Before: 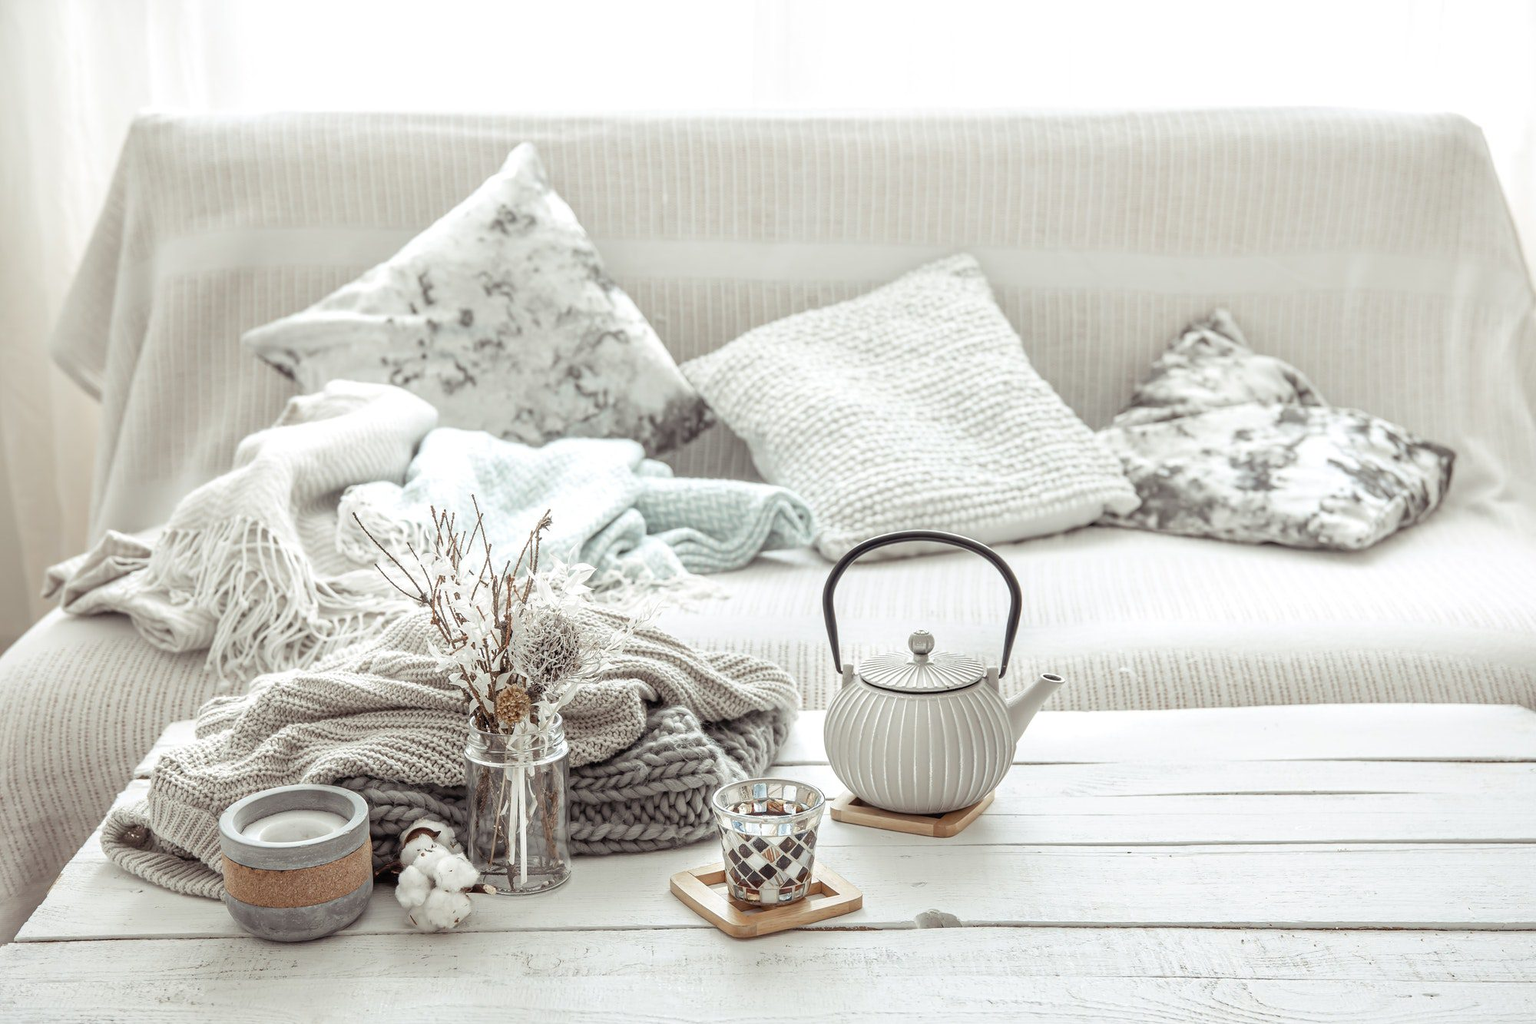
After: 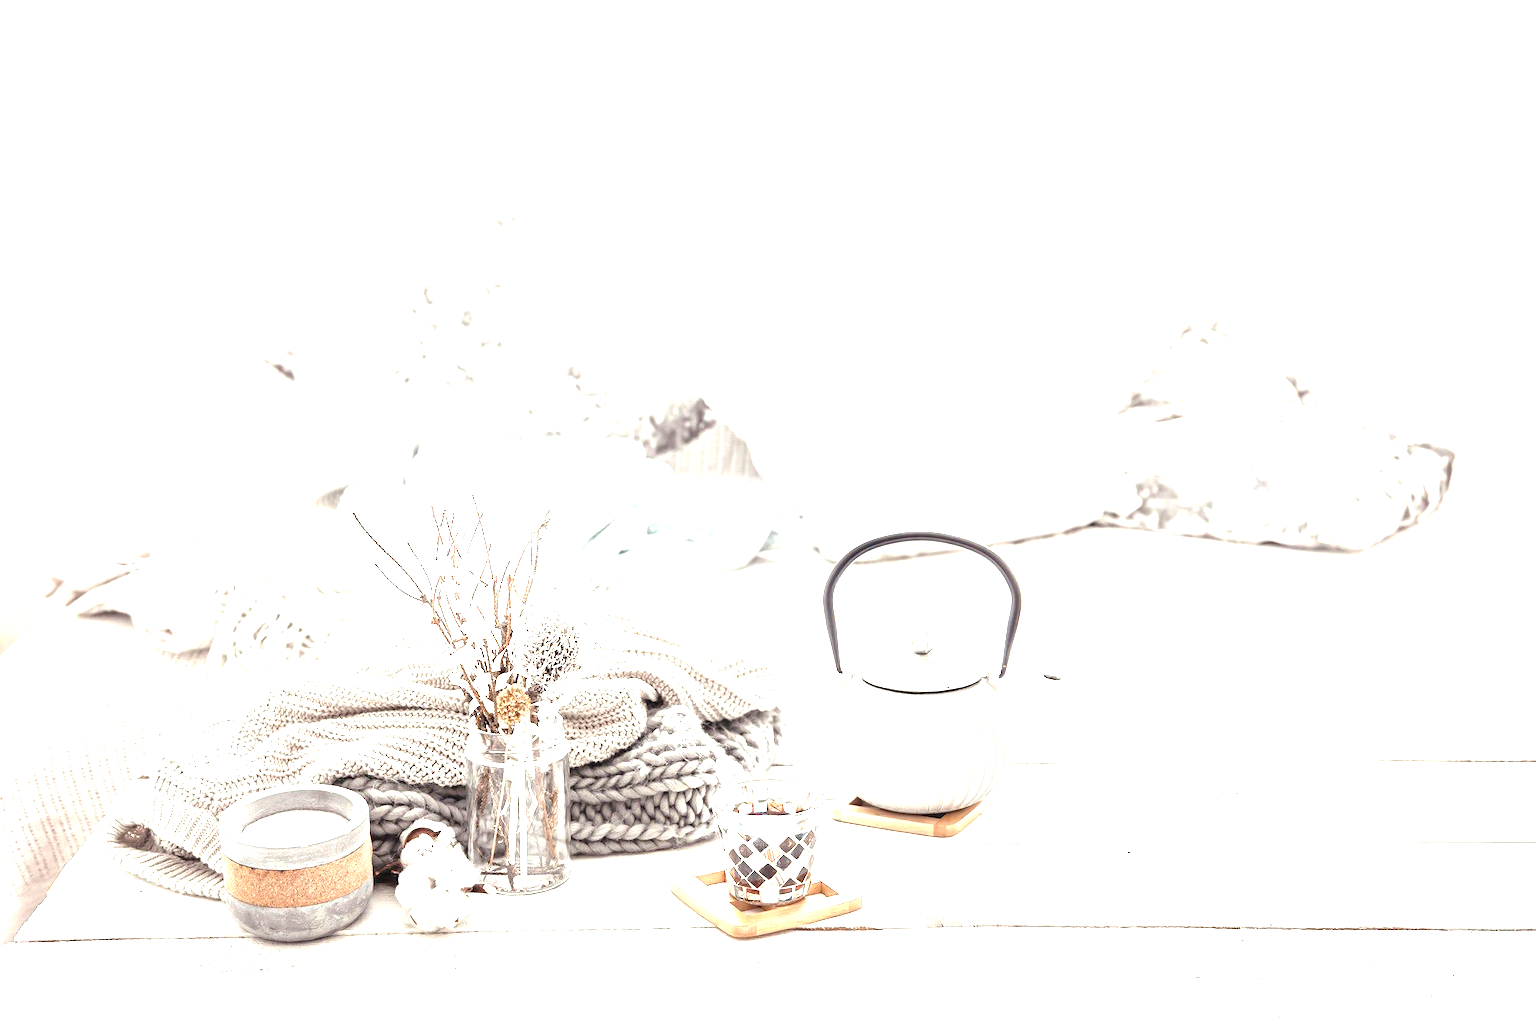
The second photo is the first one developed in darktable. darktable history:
exposure: exposure 2.041 EV, compensate highlight preservation false
